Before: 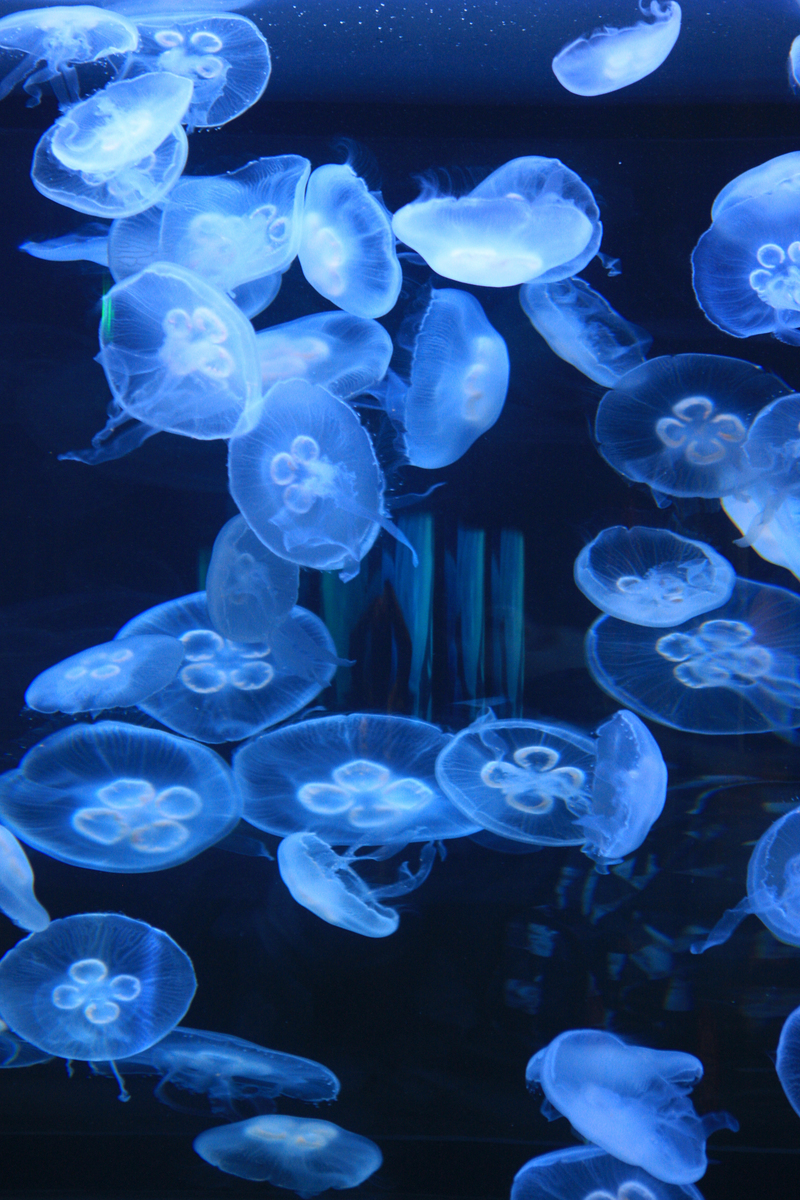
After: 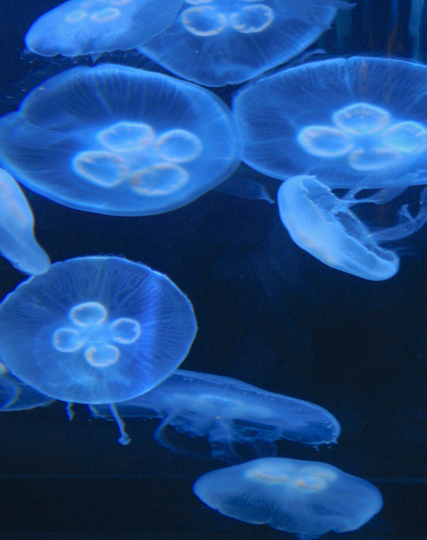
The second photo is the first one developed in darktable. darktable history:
crop and rotate: top 54.778%, right 46.61%, bottom 0.159%
shadows and highlights: on, module defaults
